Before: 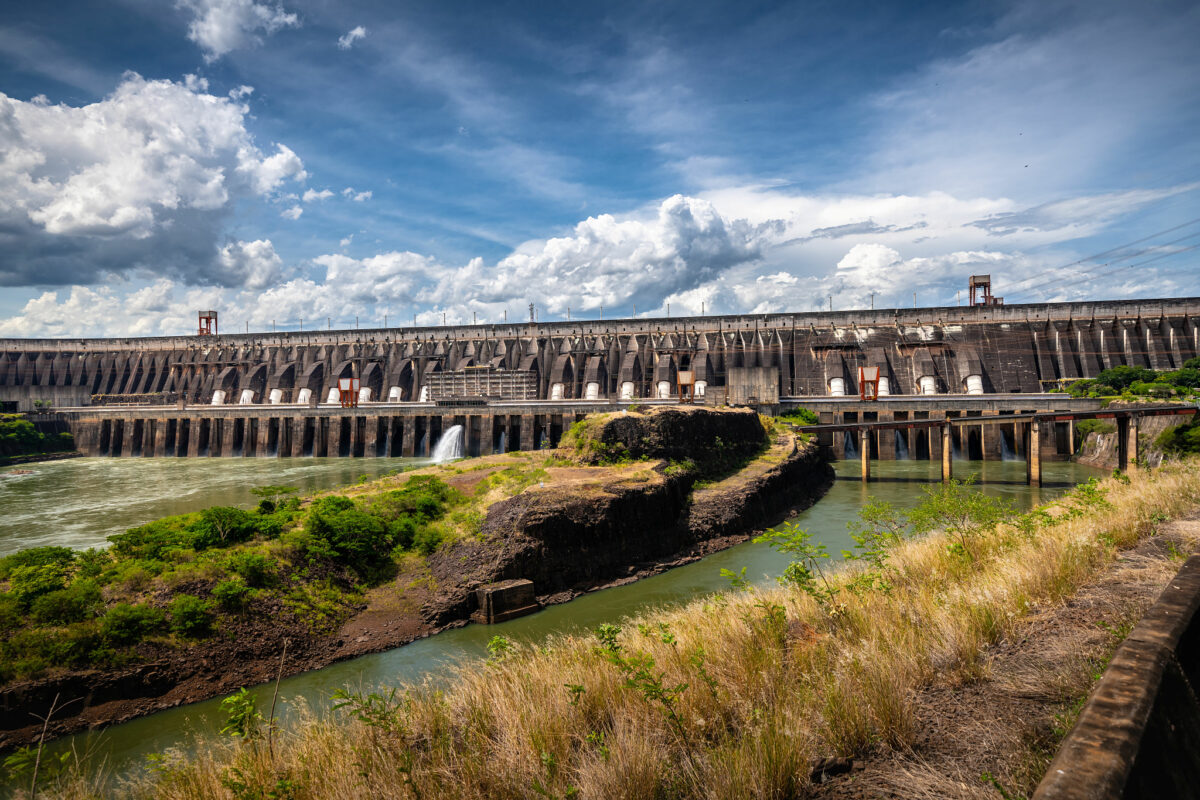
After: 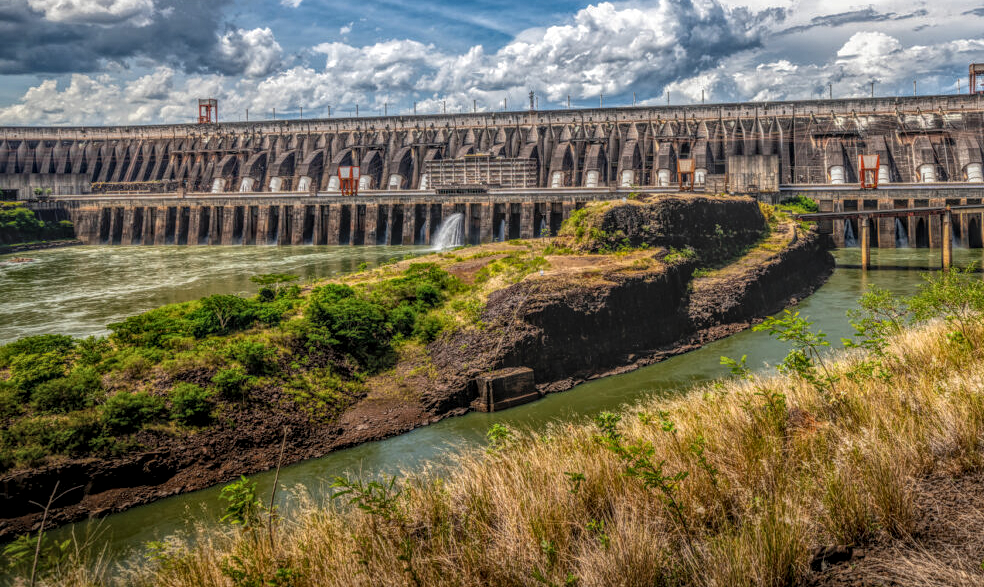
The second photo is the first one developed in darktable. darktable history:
shadows and highlights: shadows 32, highlights -32, soften with gaussian
local contrast: highlights 0%, shadows 0%, detail 200%, midtone range 0.25
crop: top 26.531%, right 17.959%
